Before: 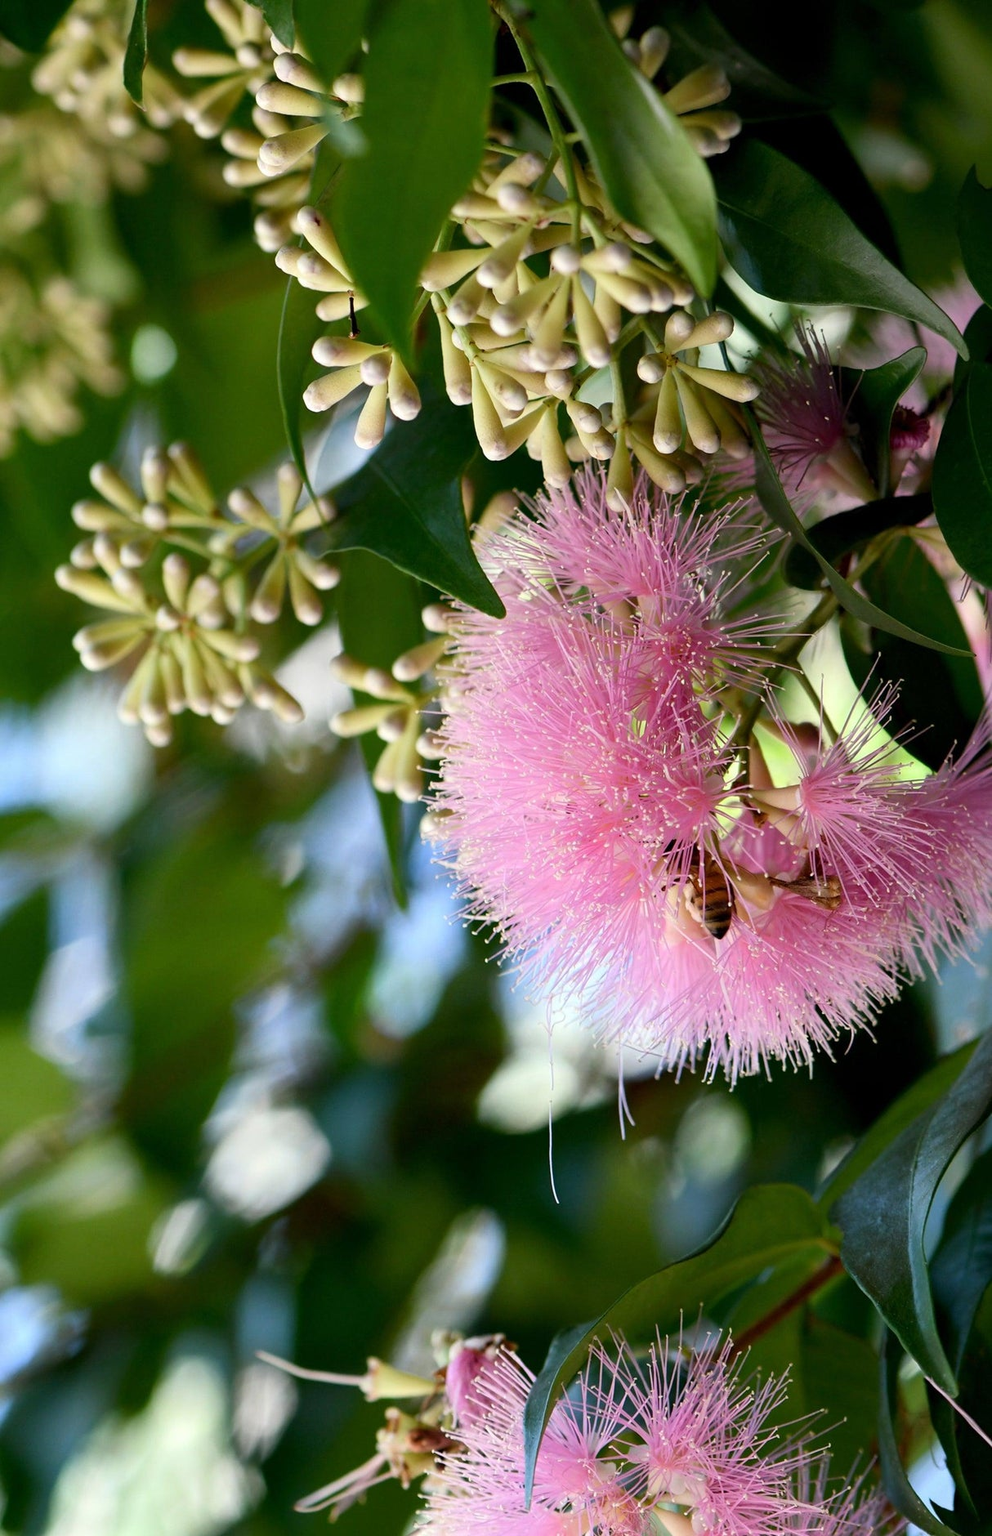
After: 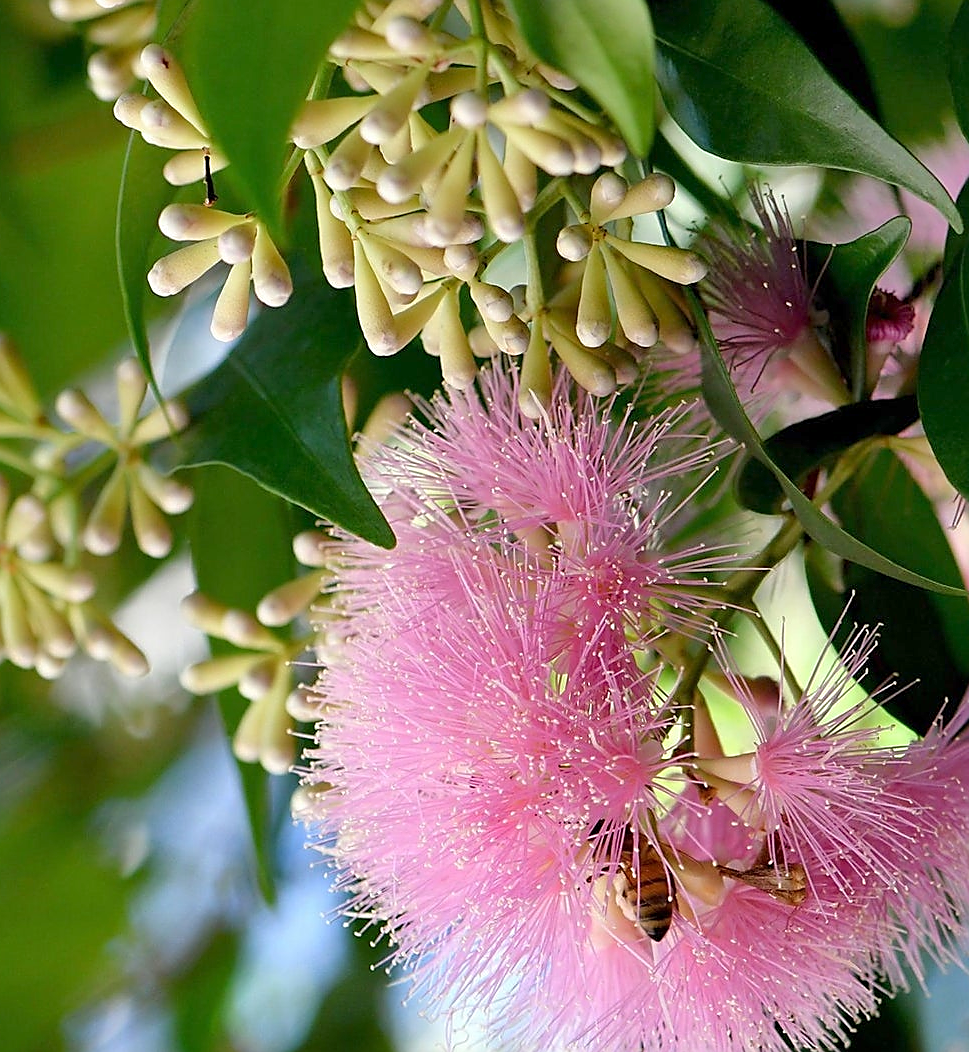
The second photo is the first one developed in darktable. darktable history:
tone equalizer: -7 EV 0.15 EV, -6 EV 0.591 EV, -5 EV 1.15 EV, -4 EV 1.33 EV, -3 EV 1.12 EV, -2 EV 0.6 EV, -1 EV 0.148 EV, smoothing diameter 24.89%, edges refinement/feathering 11.79, preserve details guided filter
sharpen: radius 1.382, amount 1.248, threshold 0.607
crop: left 18.388%, top 11.102%, right 1.78%, bottom 32.911%
